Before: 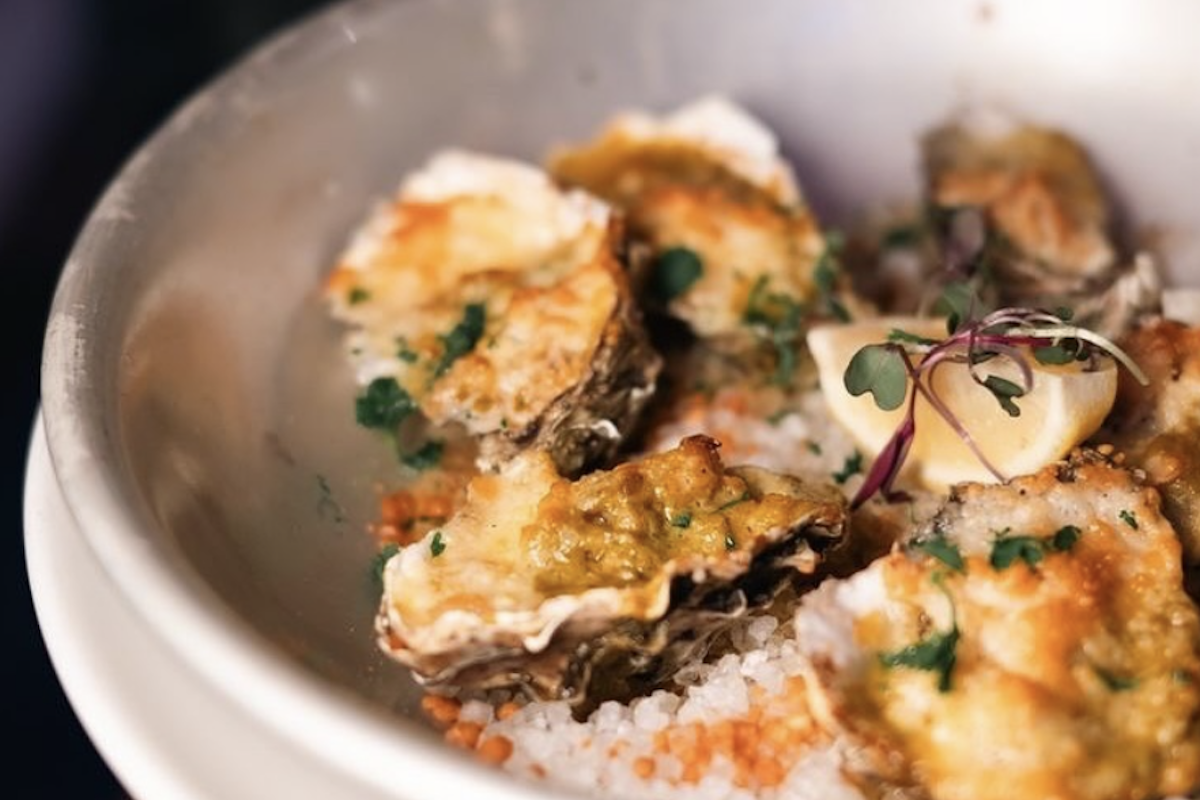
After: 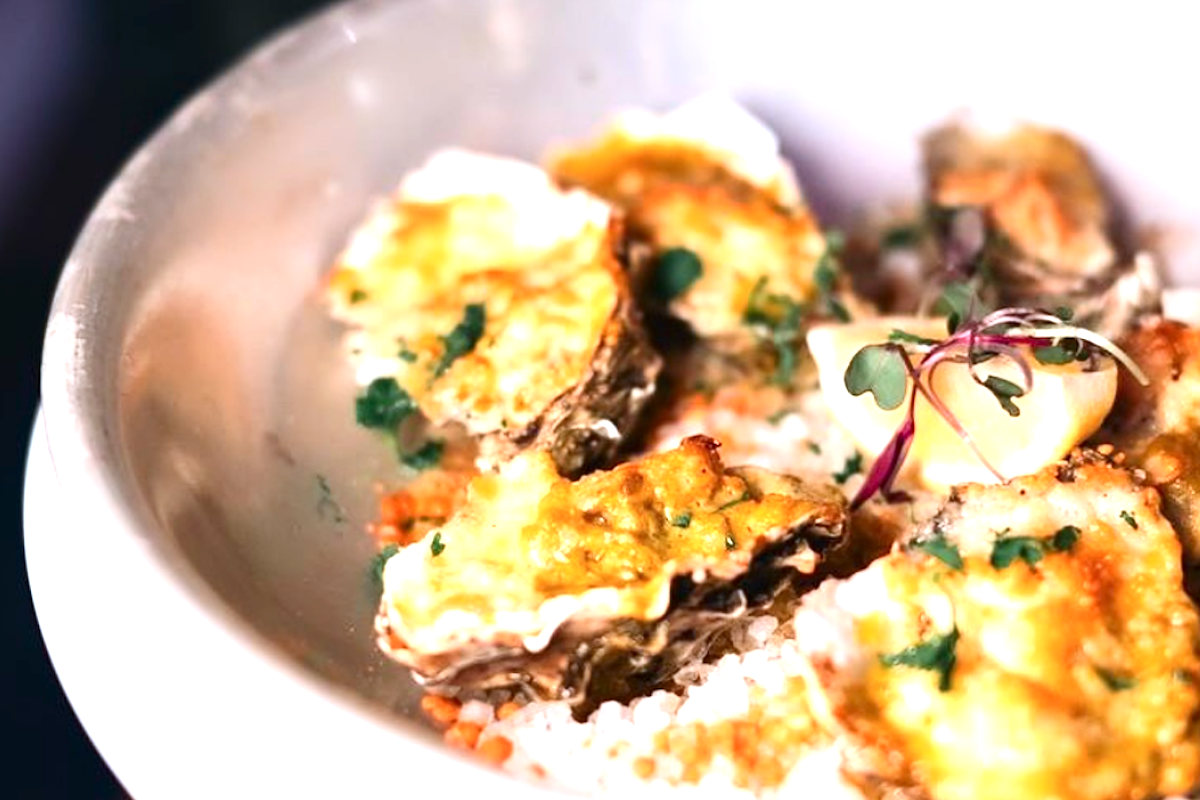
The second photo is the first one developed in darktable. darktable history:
exposure: black level correction 0, exposure 1.123 EV, compensate exposure bias true, compensate highlight preservation false
color correction: highlights a* -4.23, highlights b* -10.98
contrast brightness saturation: contrast 0.149, brightness -0.011, saturation 0.098
